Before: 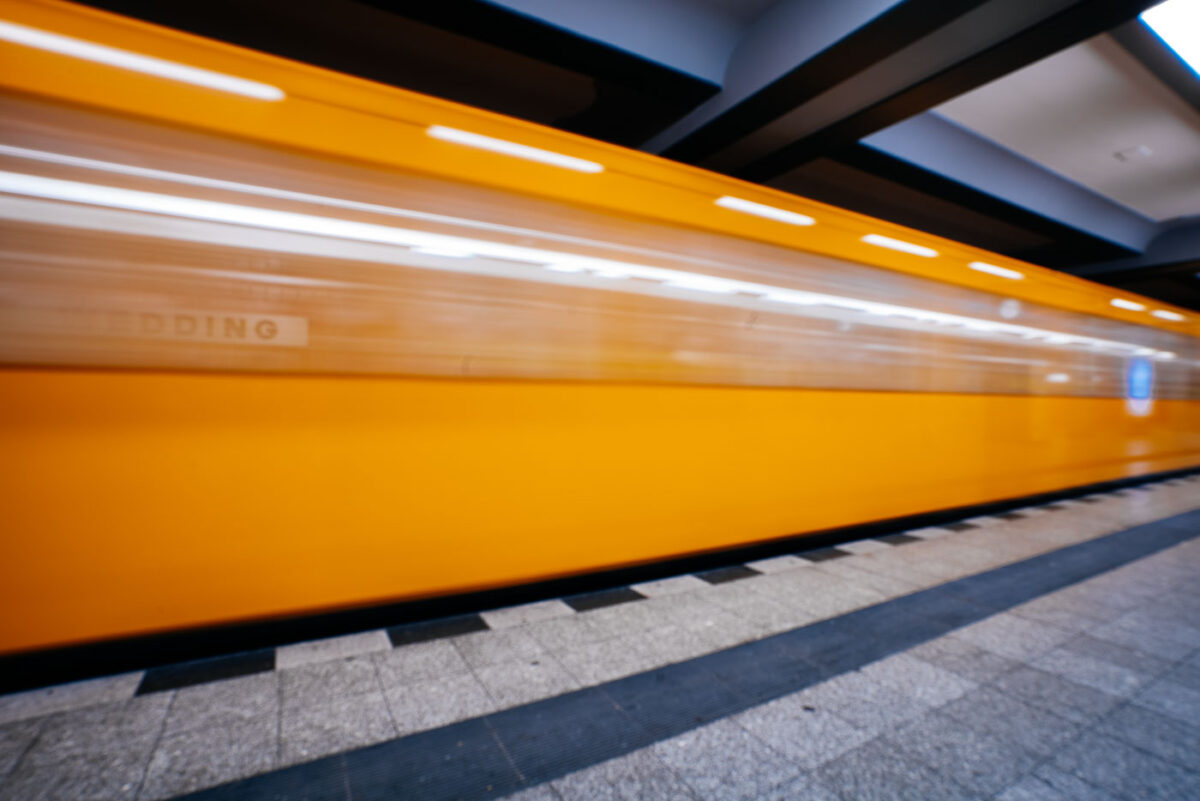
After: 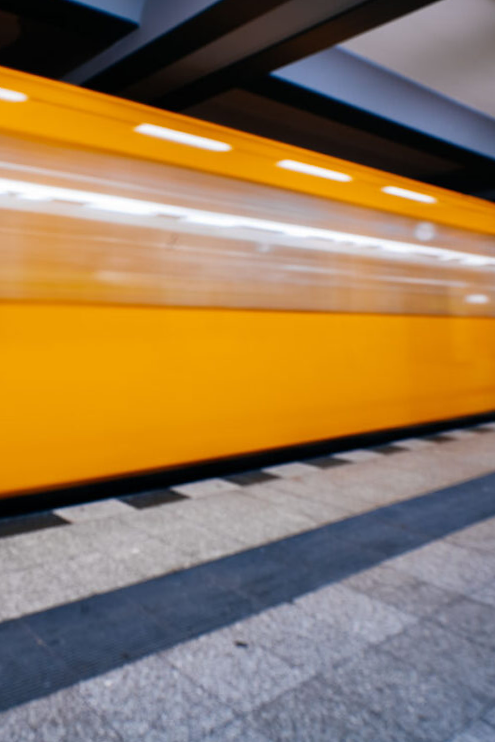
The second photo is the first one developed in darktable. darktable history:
rotate and perspective: rotation 0.215°, lens shift (vertical) -0.139, crop left 0.069, crop right 0.939, crop top 0.002, crop bottom 0.996
crop: left 47.628%, top 6.643%, right 7.874%
